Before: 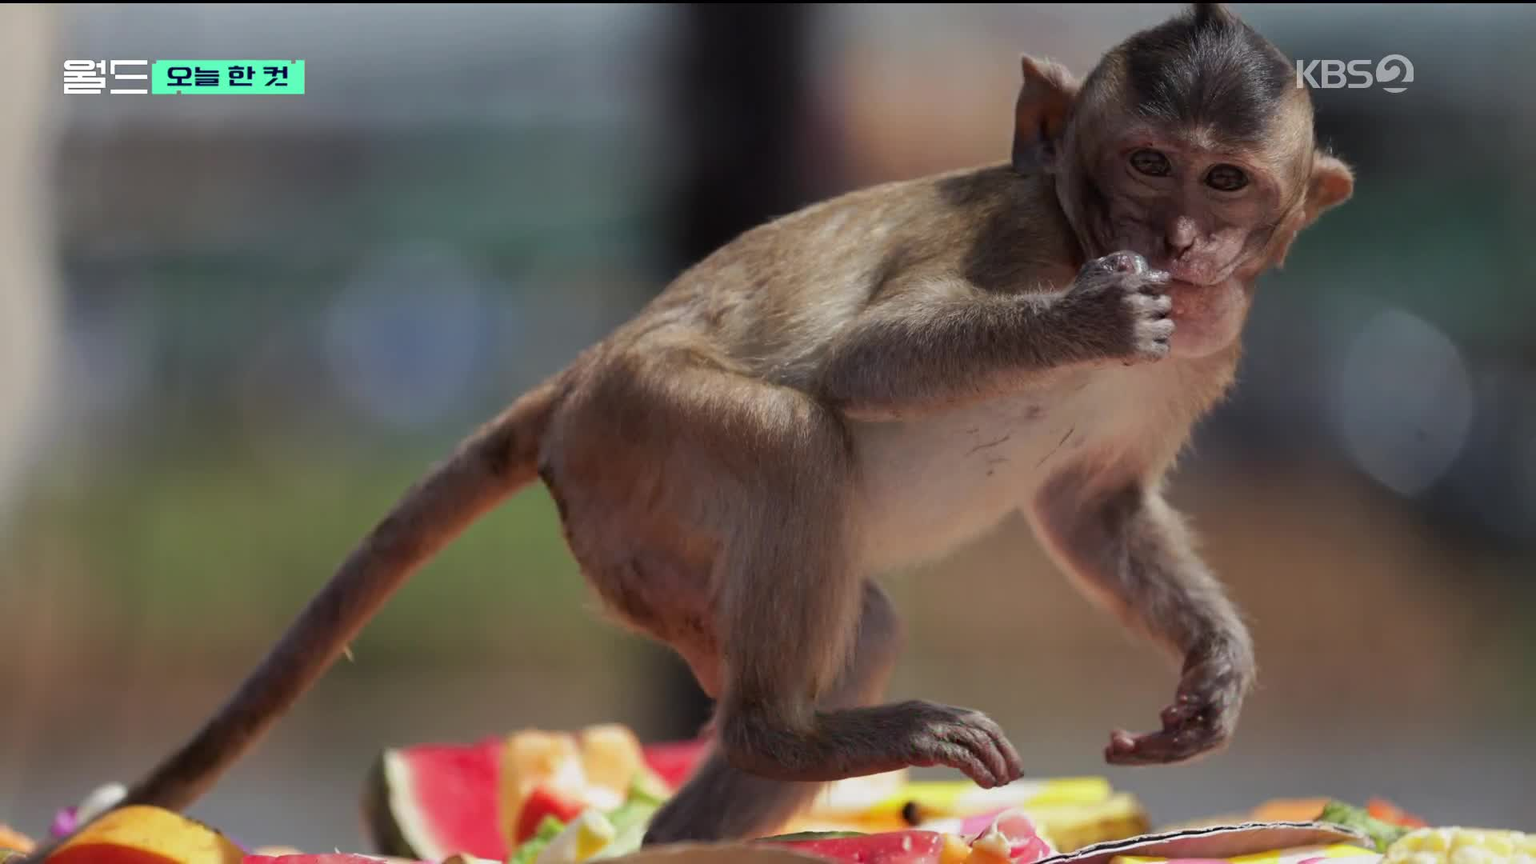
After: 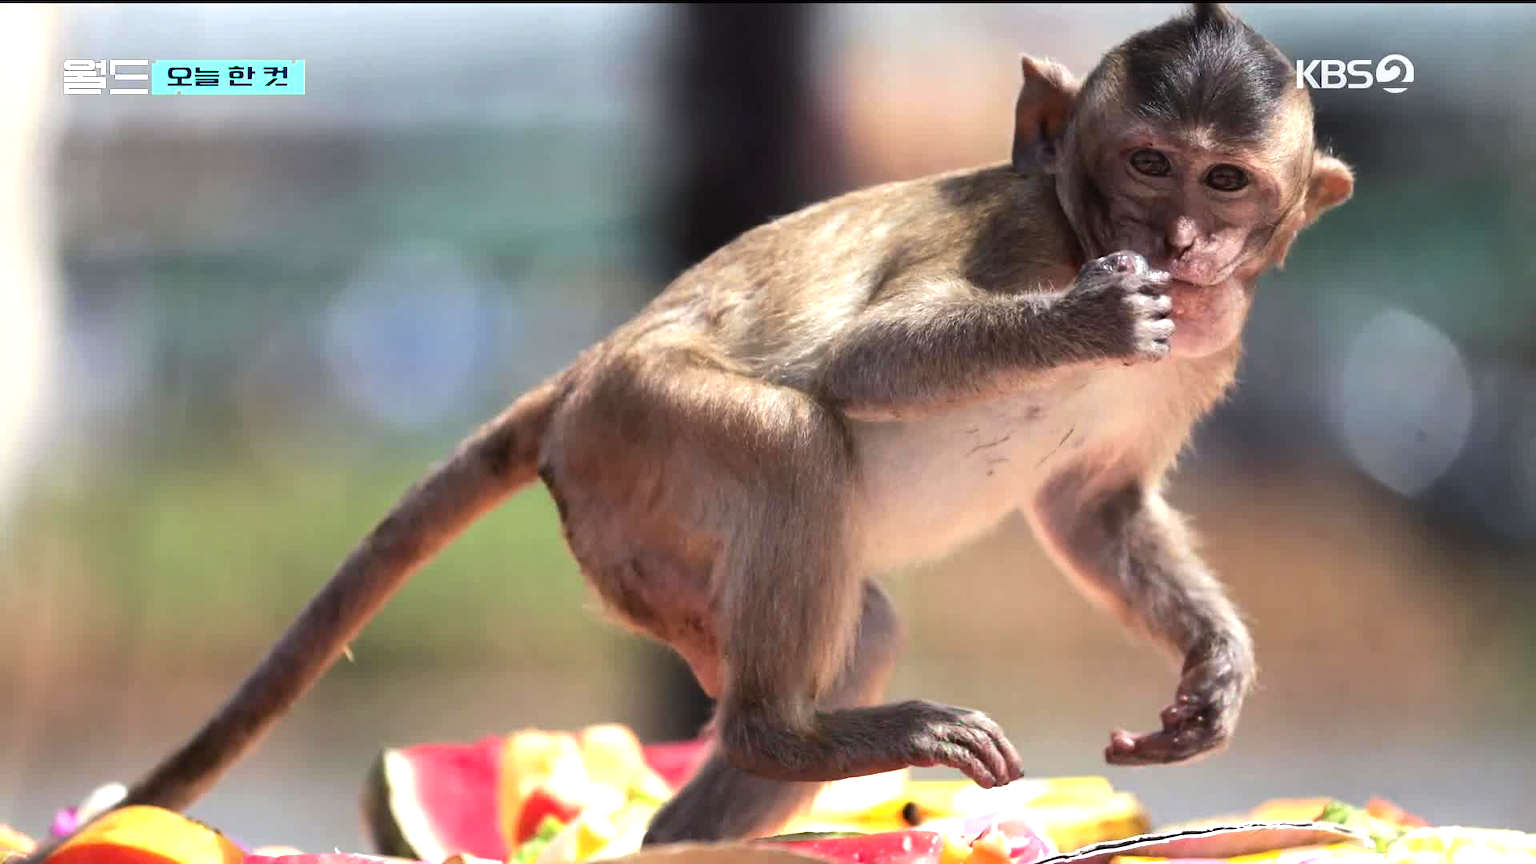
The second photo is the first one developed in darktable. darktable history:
tone equalizer: -8 EV -0.417 EV, -7 EV -0.389 EV, -6 EV -0.333 EV, -5 EV -0.222 EV, -3 EV 0.222 EV, -2 EV 0.333 EV, -1 EV 0.389 EV, +0 EV 0.417 EV, edges refinement/feathering 500, mask exposure compensation -1.57 EV, preserve details no
exposure: black level correction 0, exposure 1 EV, compensate highlight preservation false
